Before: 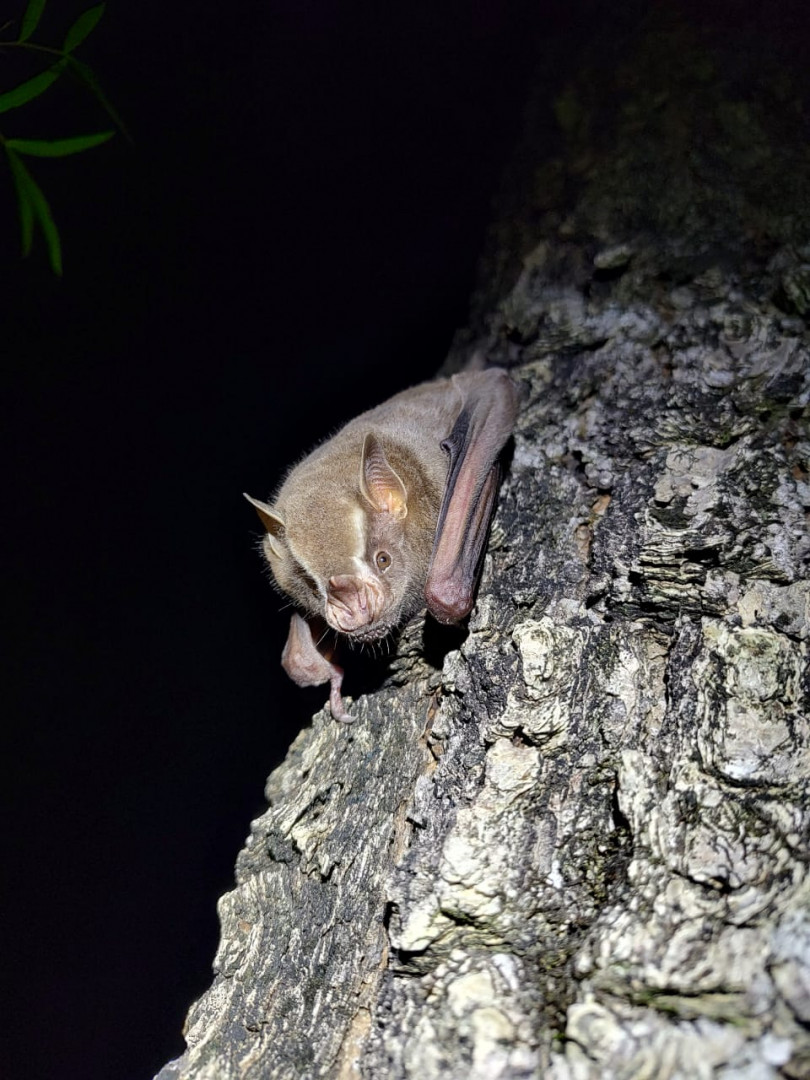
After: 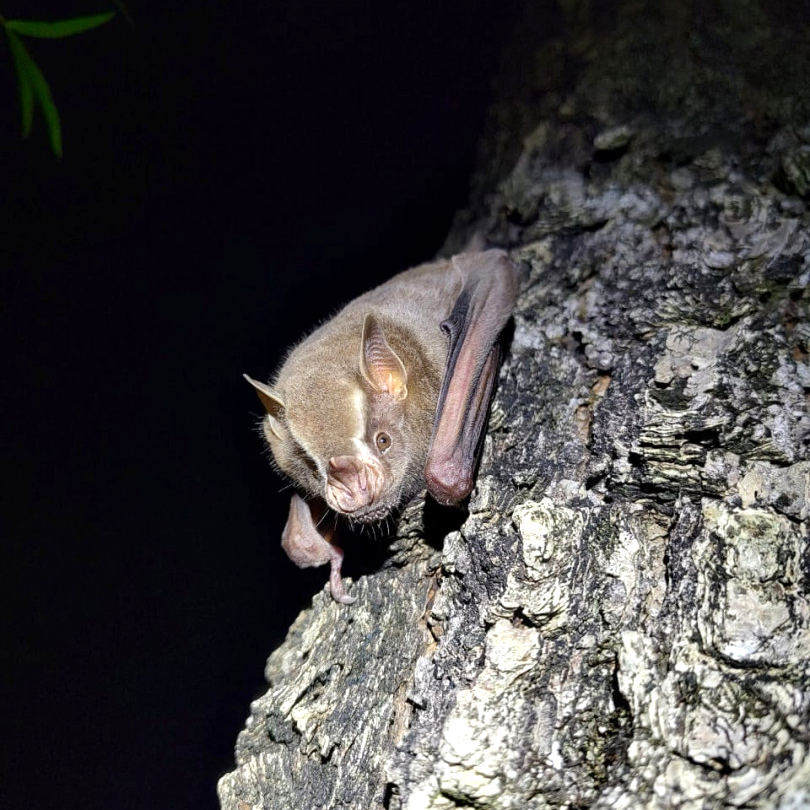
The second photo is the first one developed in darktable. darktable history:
crop: top 11.038%, bottom 13.962%
exposure: exposure 0.3 EV, compensate highlight preservation false
